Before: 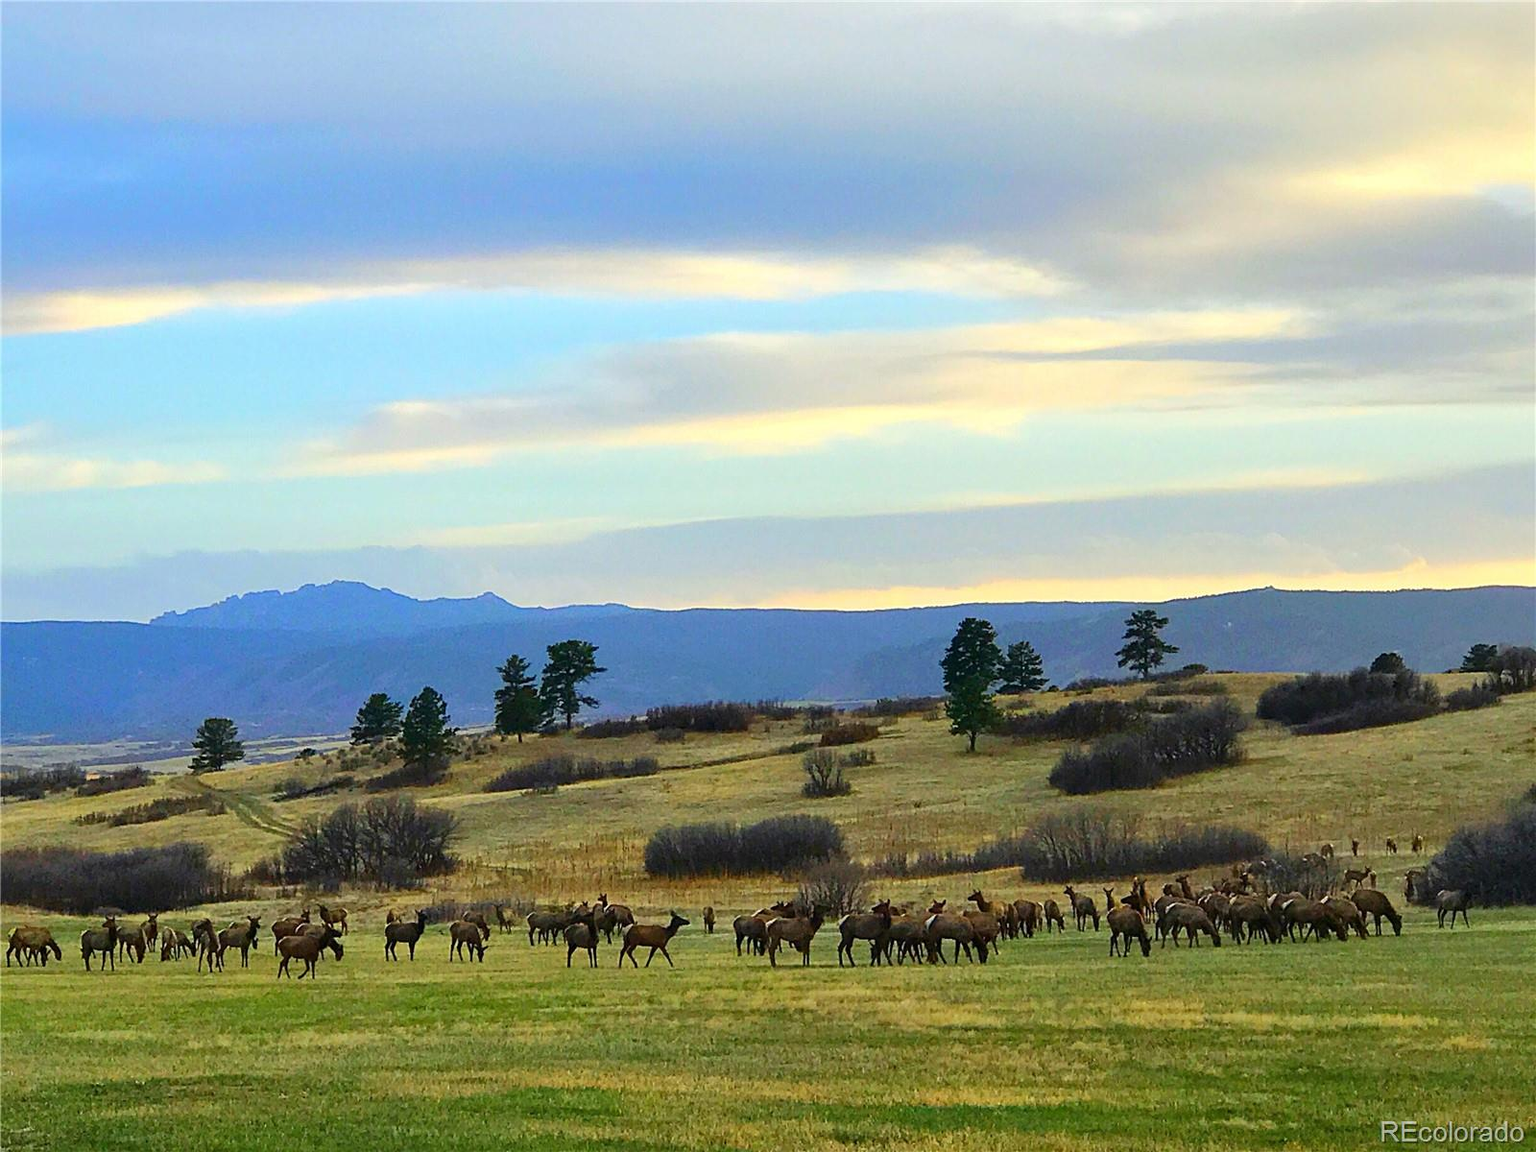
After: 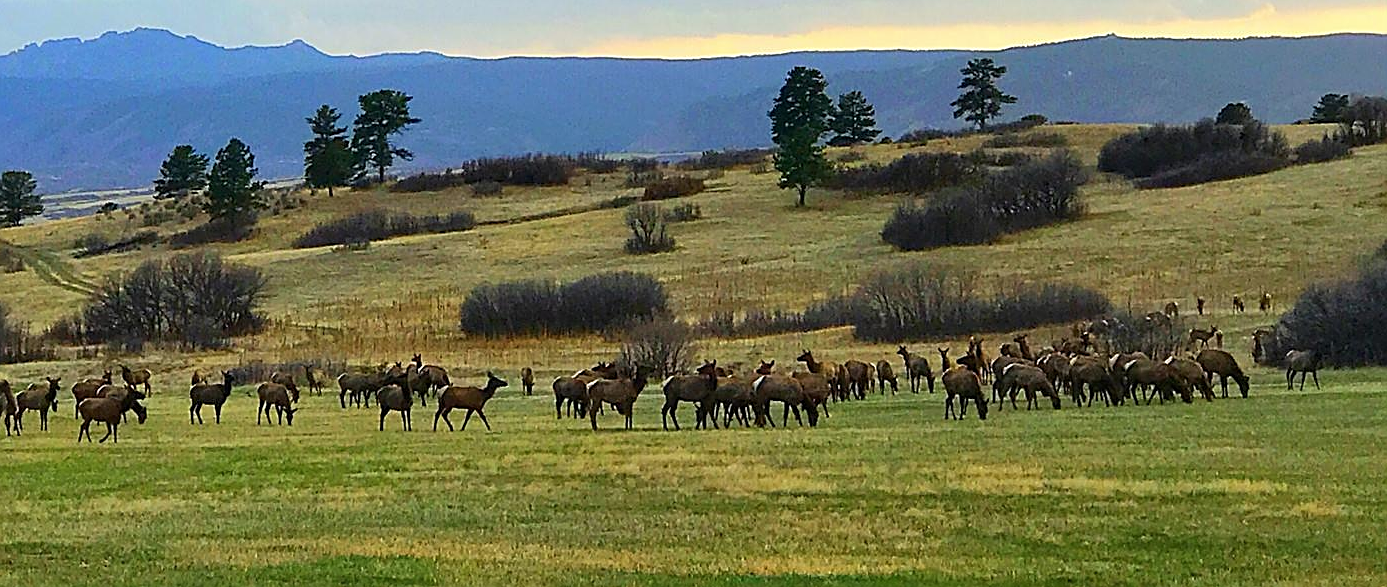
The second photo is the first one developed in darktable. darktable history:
sharpen: on, module defaults
crop and rotate: left 13.306%, top 48.129%, bottom 2.928%
color balance rgb: linear chroma grading › shadows -3%, linear chroma grading › highlights -4%
